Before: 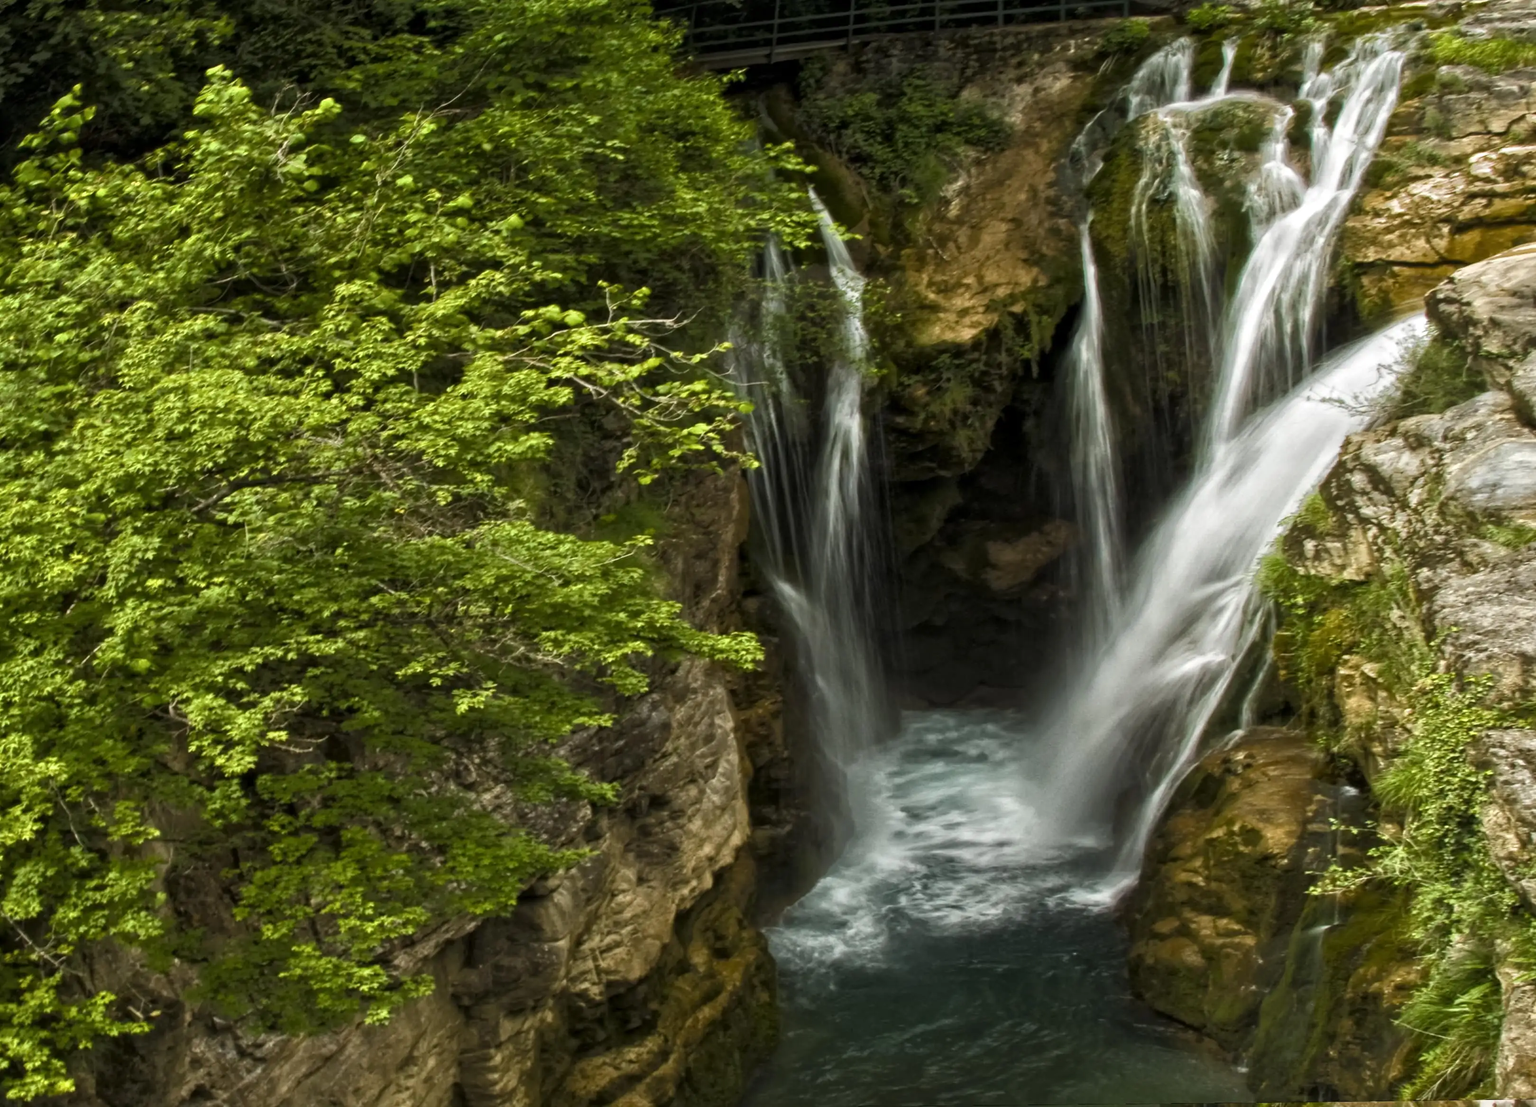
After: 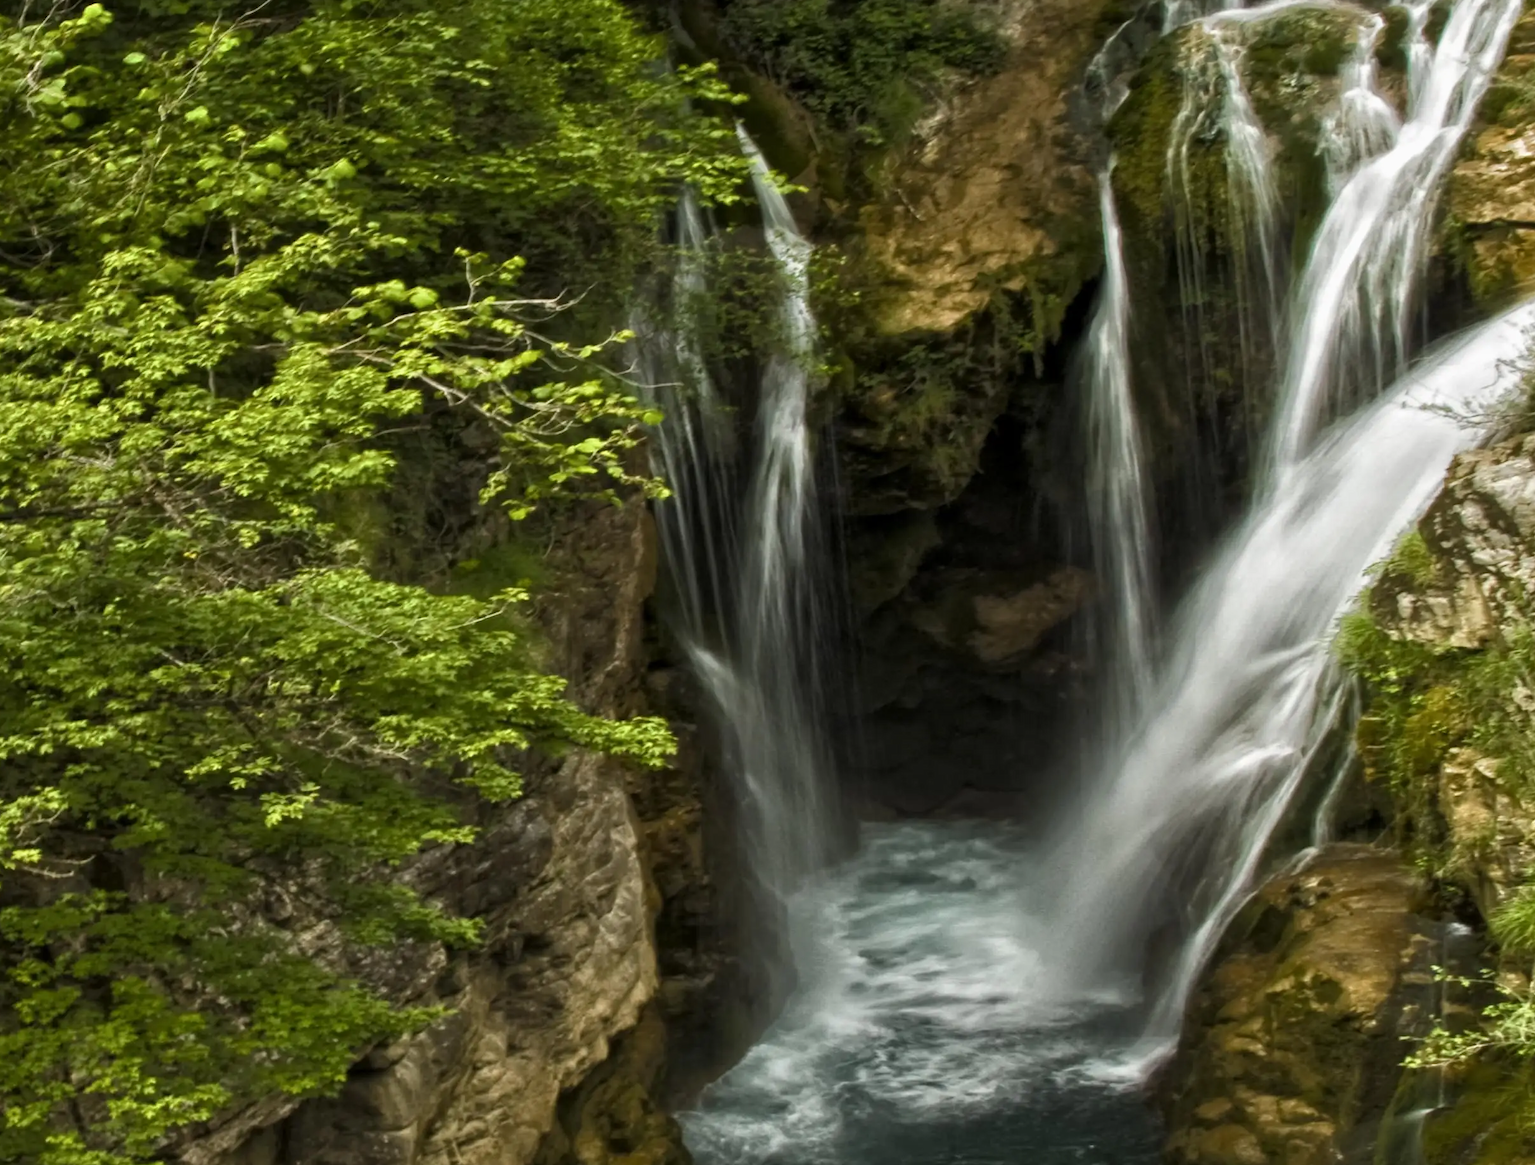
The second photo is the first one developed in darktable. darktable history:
crop: left 16.768%, top 8.653%, right 8.362%, bottom 12.485%
exposure: exposure -0.05 EV
